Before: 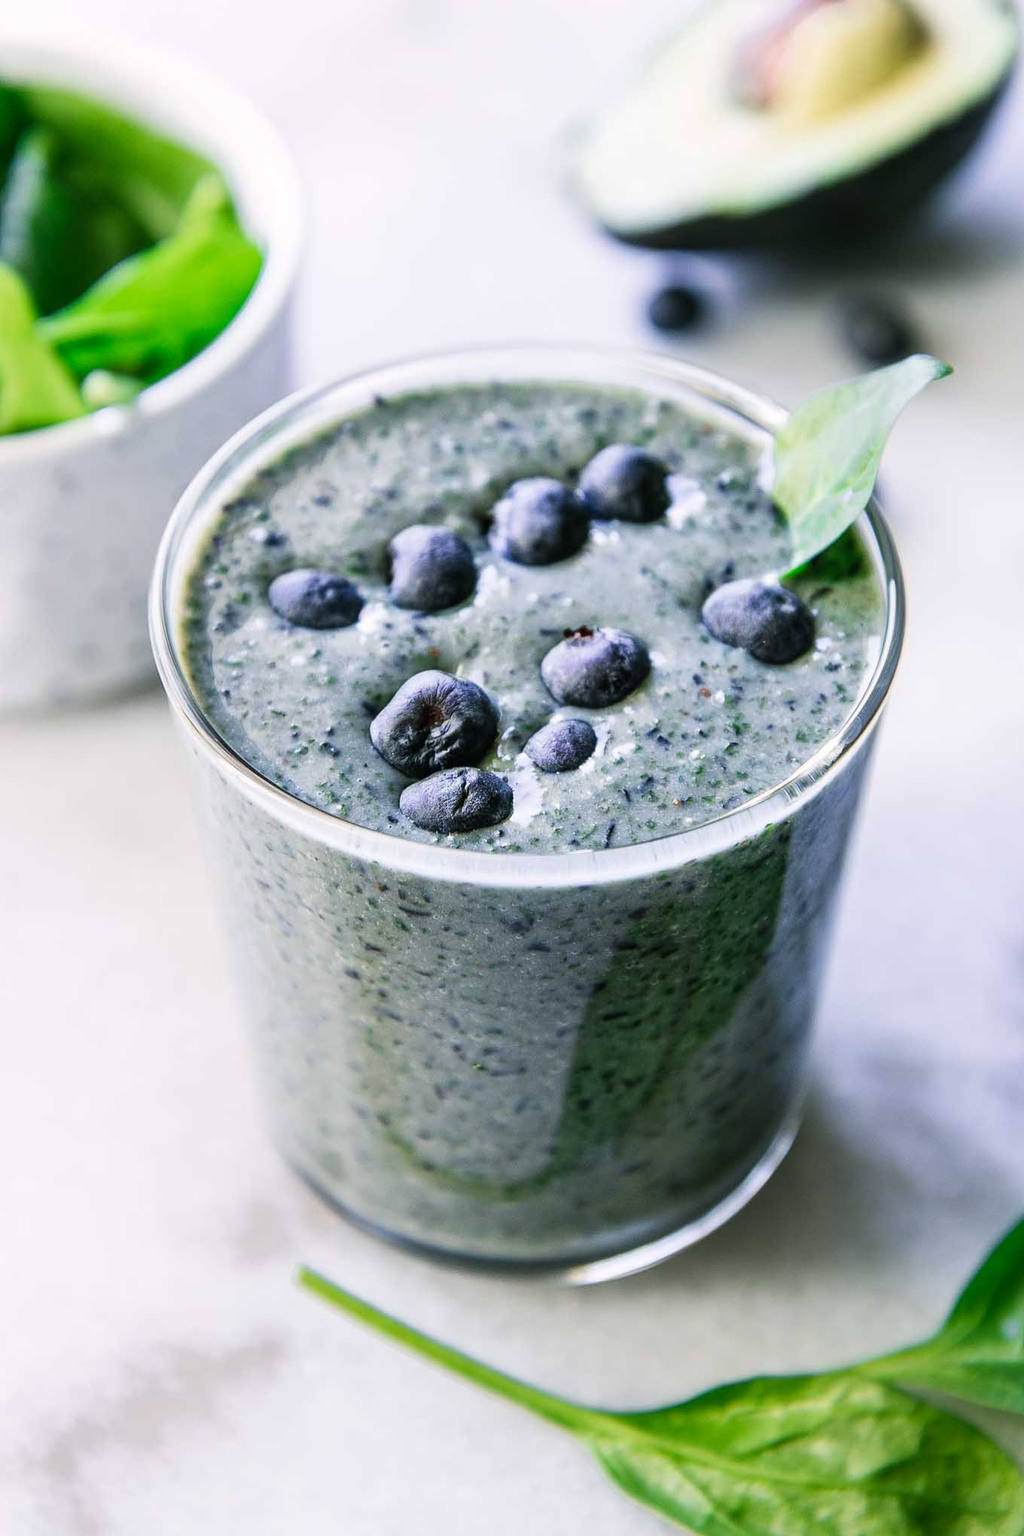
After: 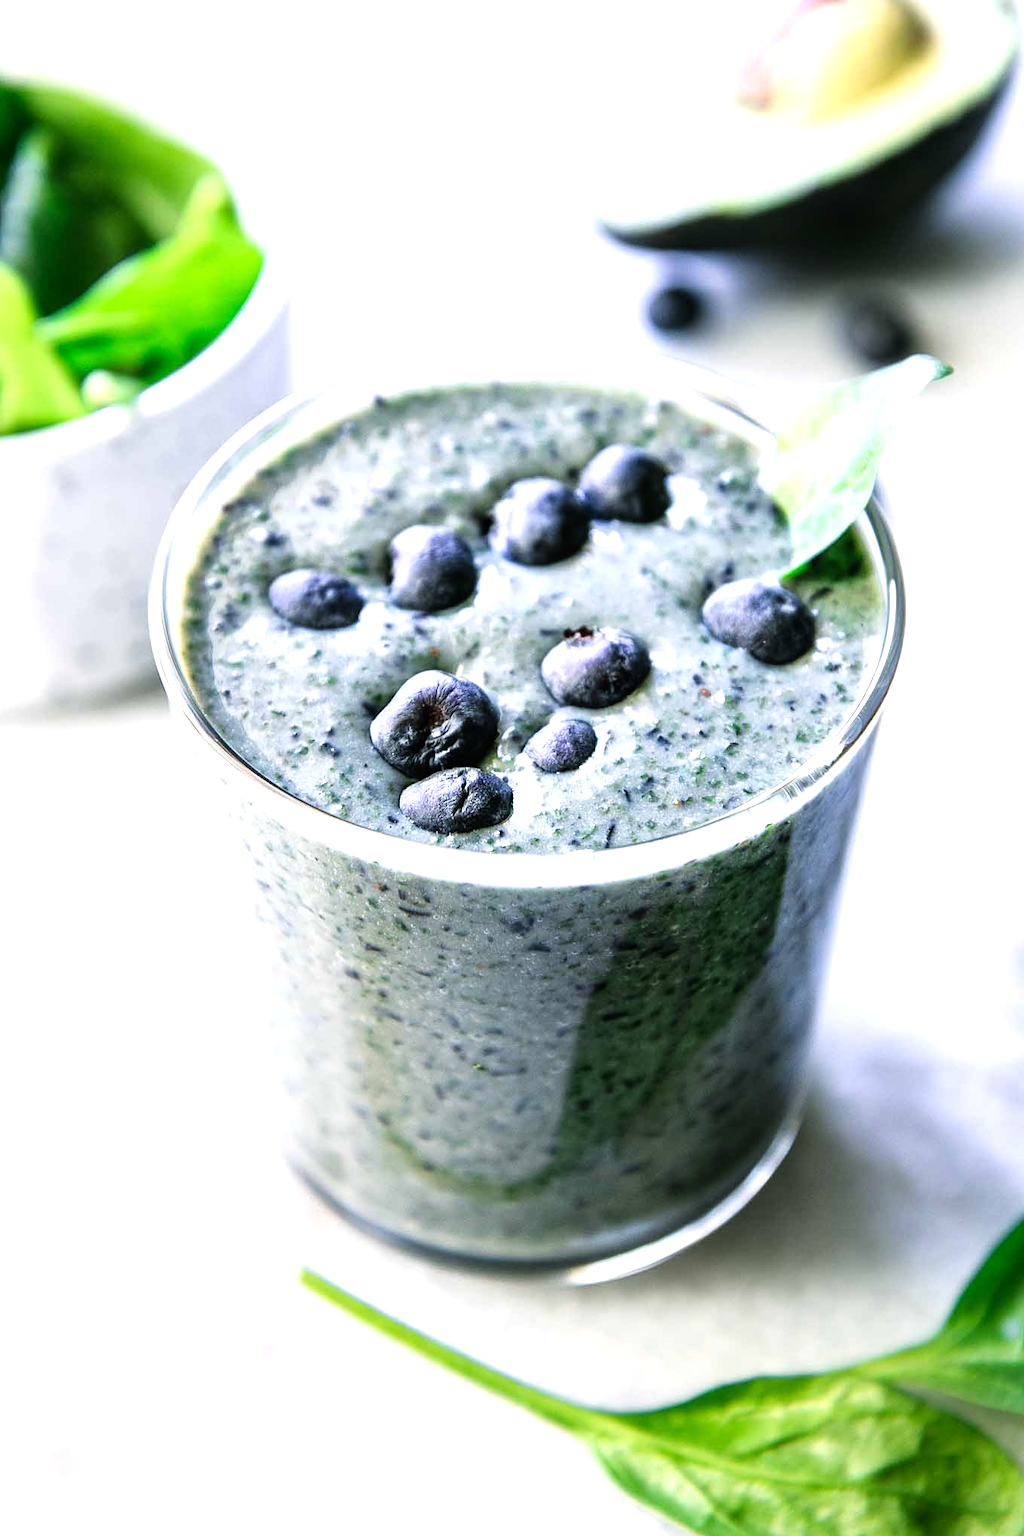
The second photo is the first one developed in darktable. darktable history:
tone equalizer: -8 EV -0.766 EV, -7 EV -0.669 EV, -6 EV -0.613 EV, -5 EV -0.366 EV, -3 EV 0.379 EV, -2 EV 0.6 EV, -1 EV 0.677 EV, +0 EV 0.727 EV, mask exposure compensation -0.498 EV
